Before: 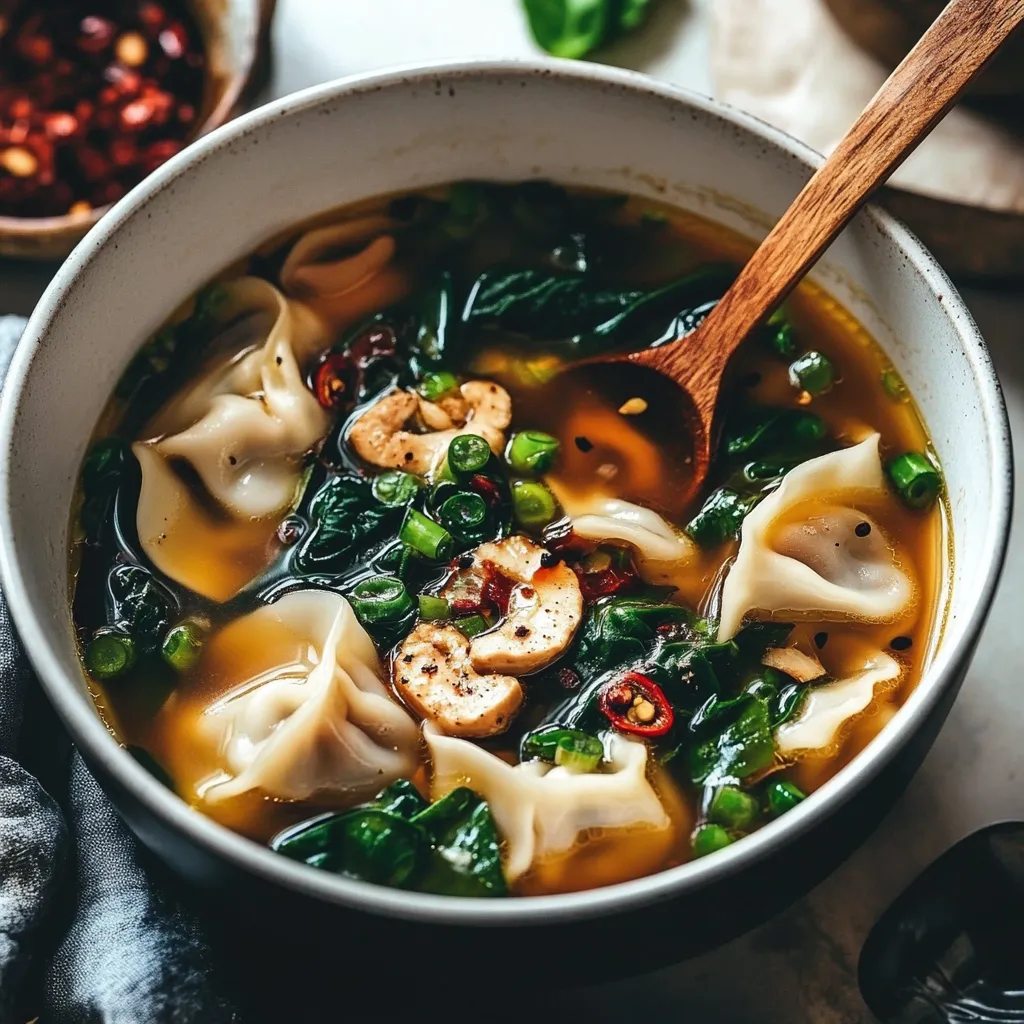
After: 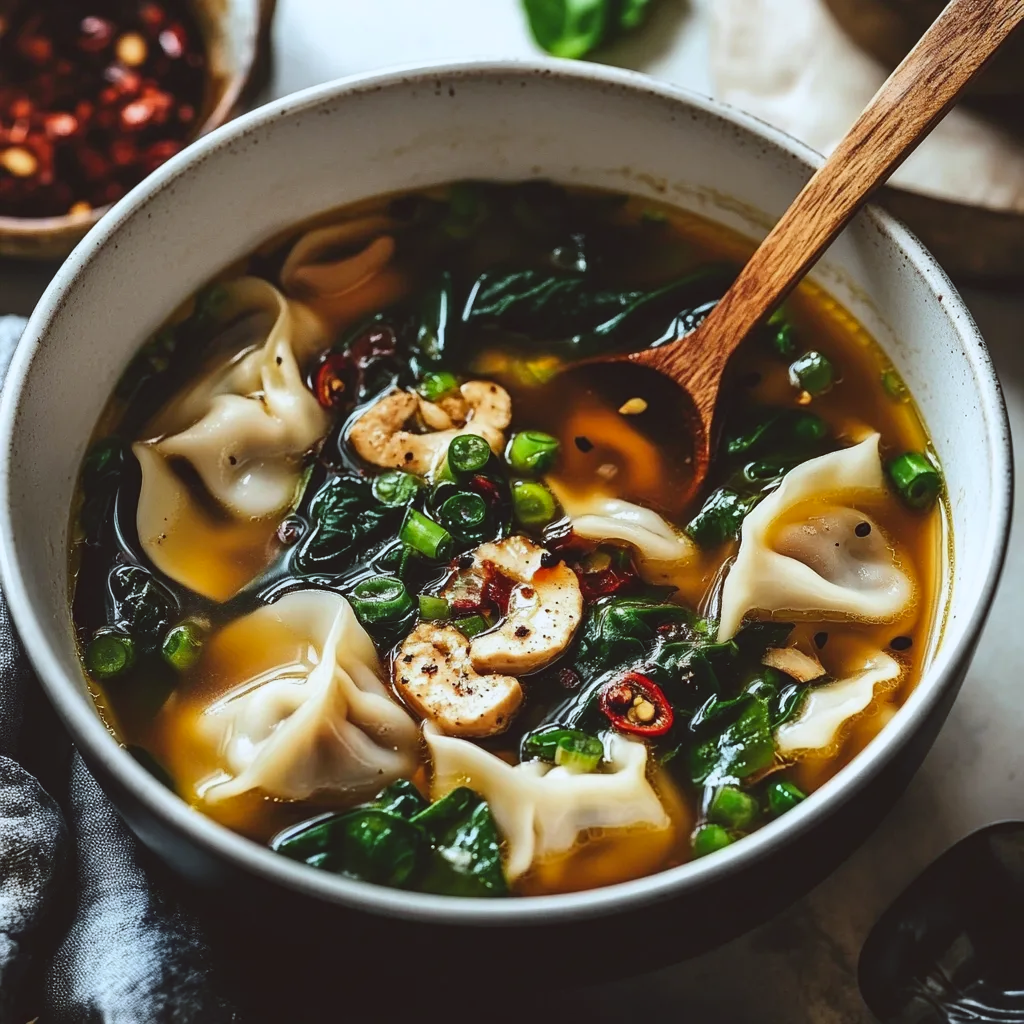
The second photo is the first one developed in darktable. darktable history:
white balance: red 0.931, blue 1.11
contrast brightness saturation: contrast 0.1, brightness 0.02, saturation 0.02
color balance: lift [1.005, 1.002, 0.998, 0.998], gamma [1, 1.021, 1.02, 0.979], gain [0.923, 1.066, 1.056, 0.934]
